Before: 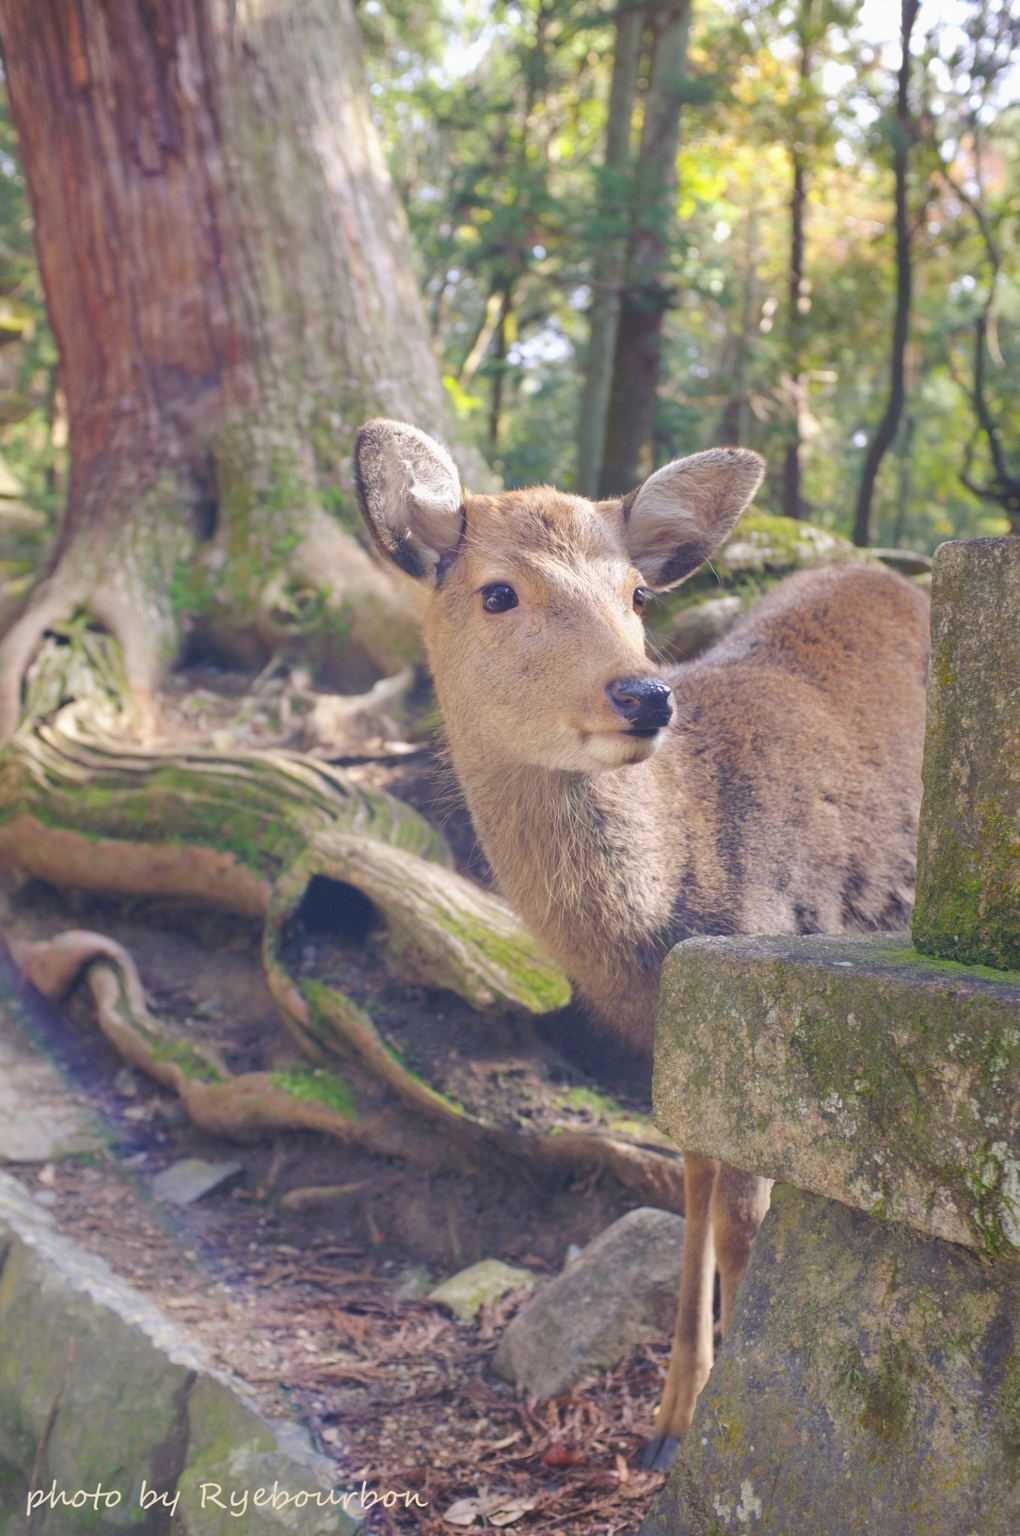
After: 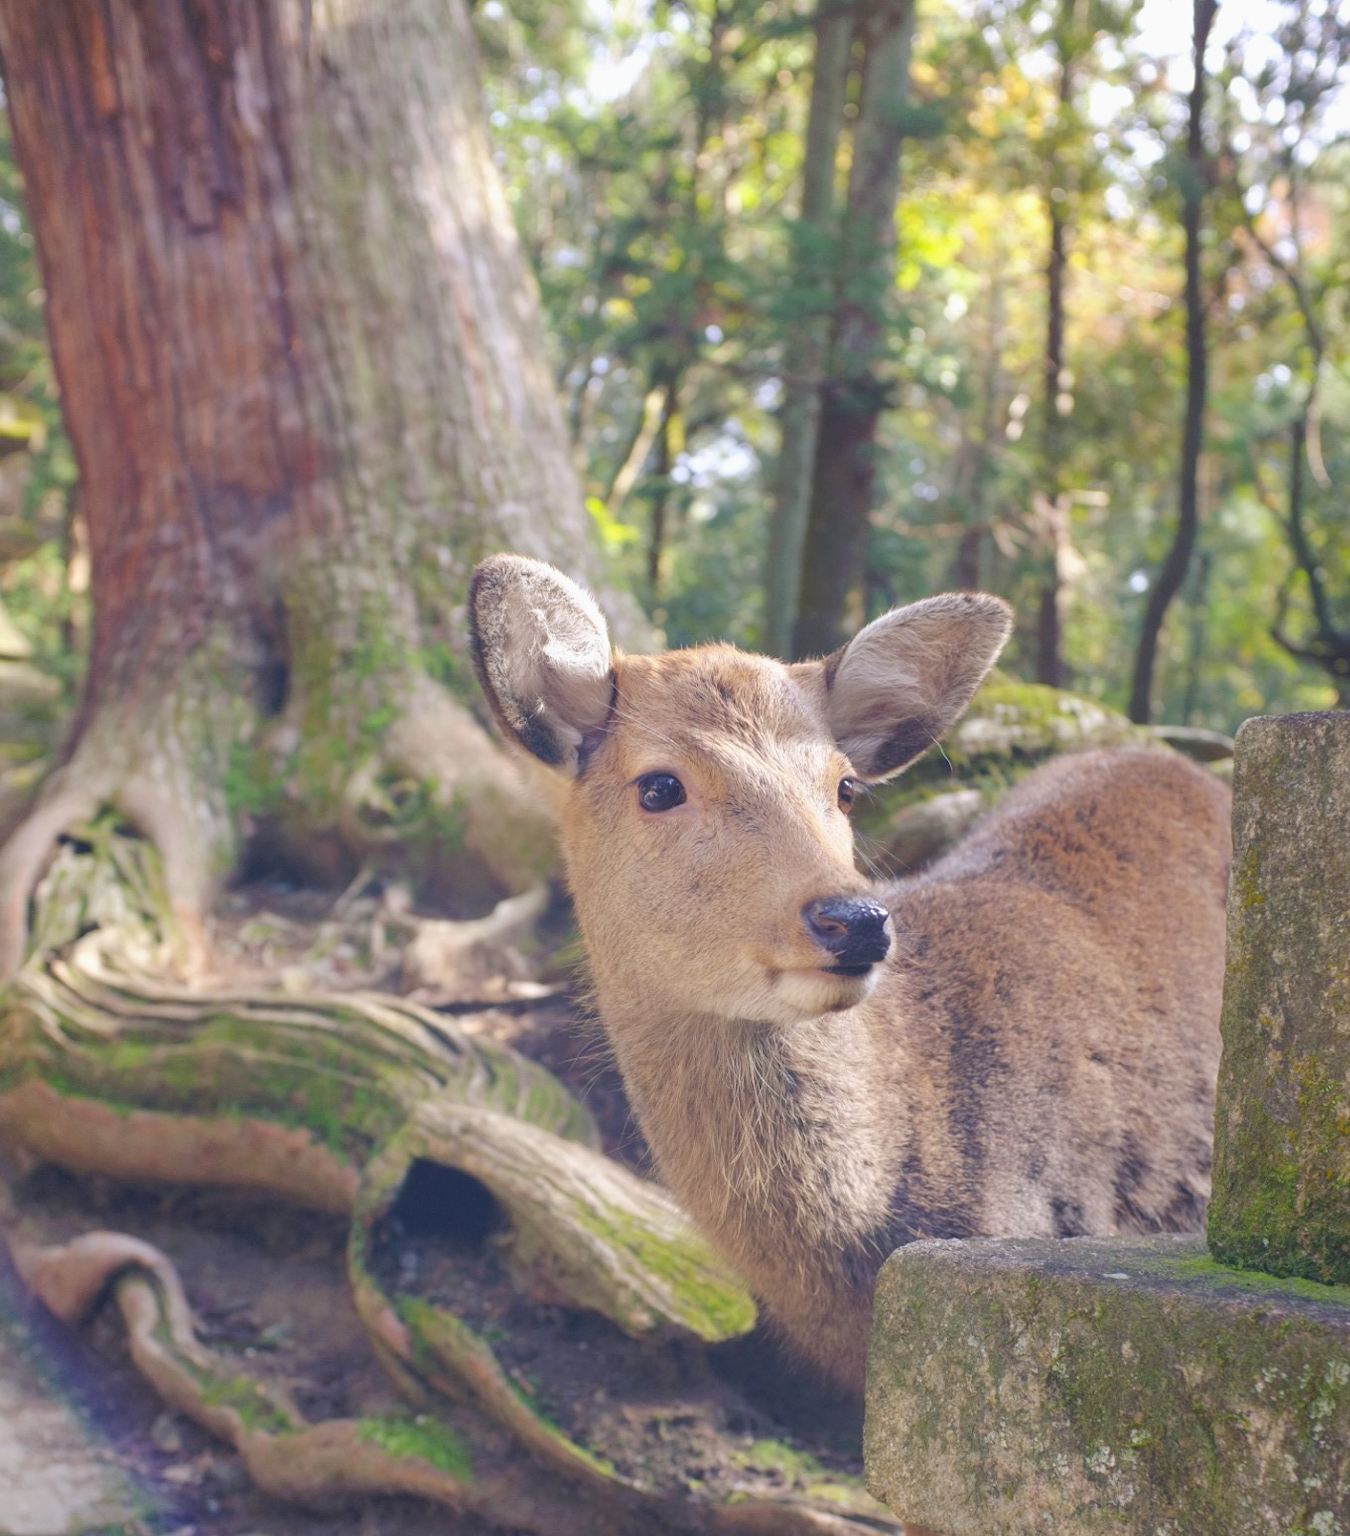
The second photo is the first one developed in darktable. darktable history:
crop: bottom 24.46%
